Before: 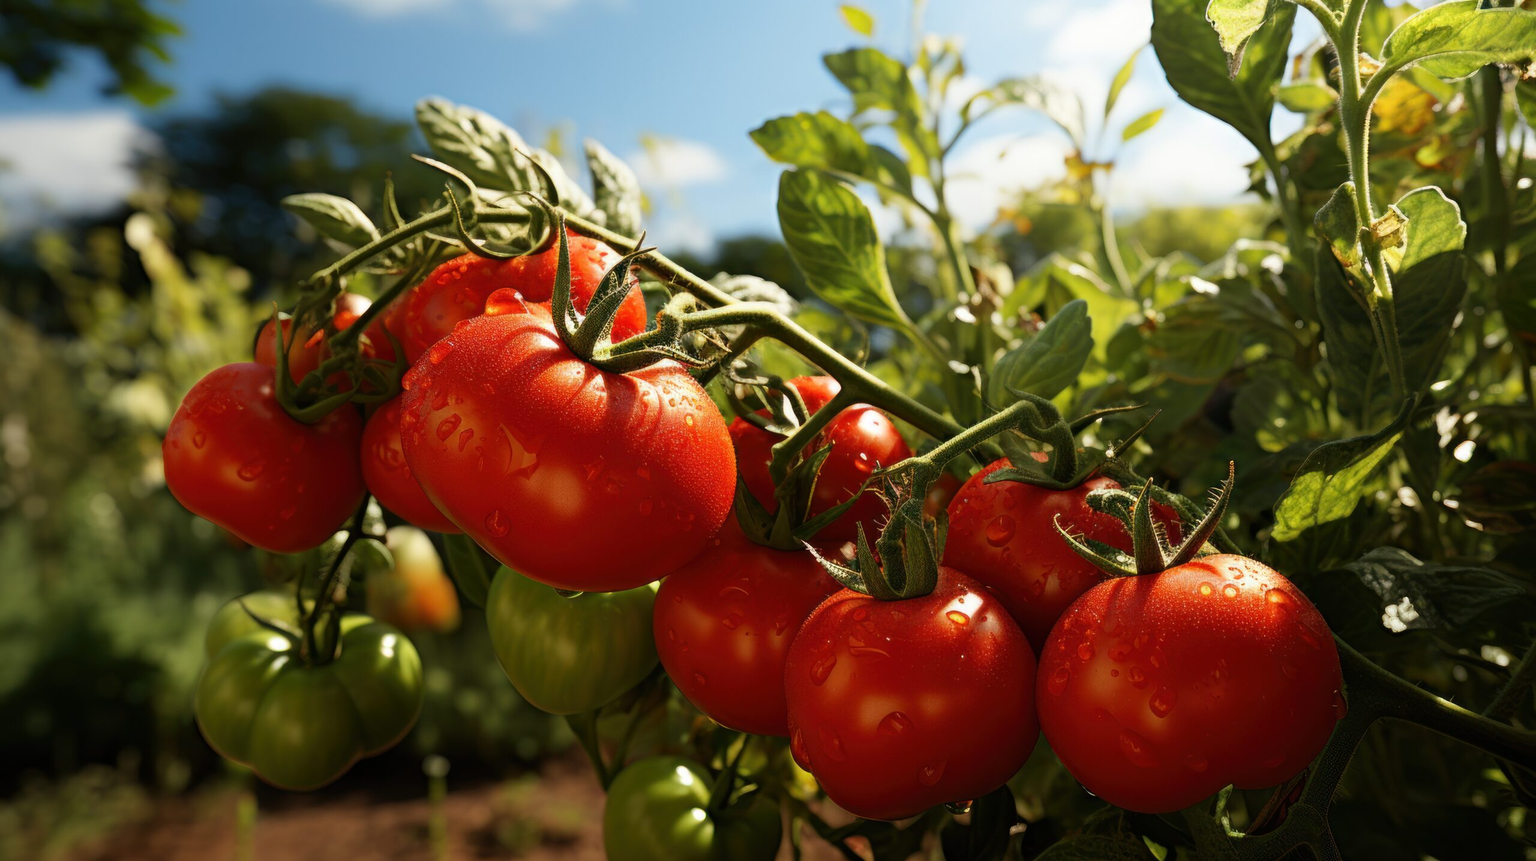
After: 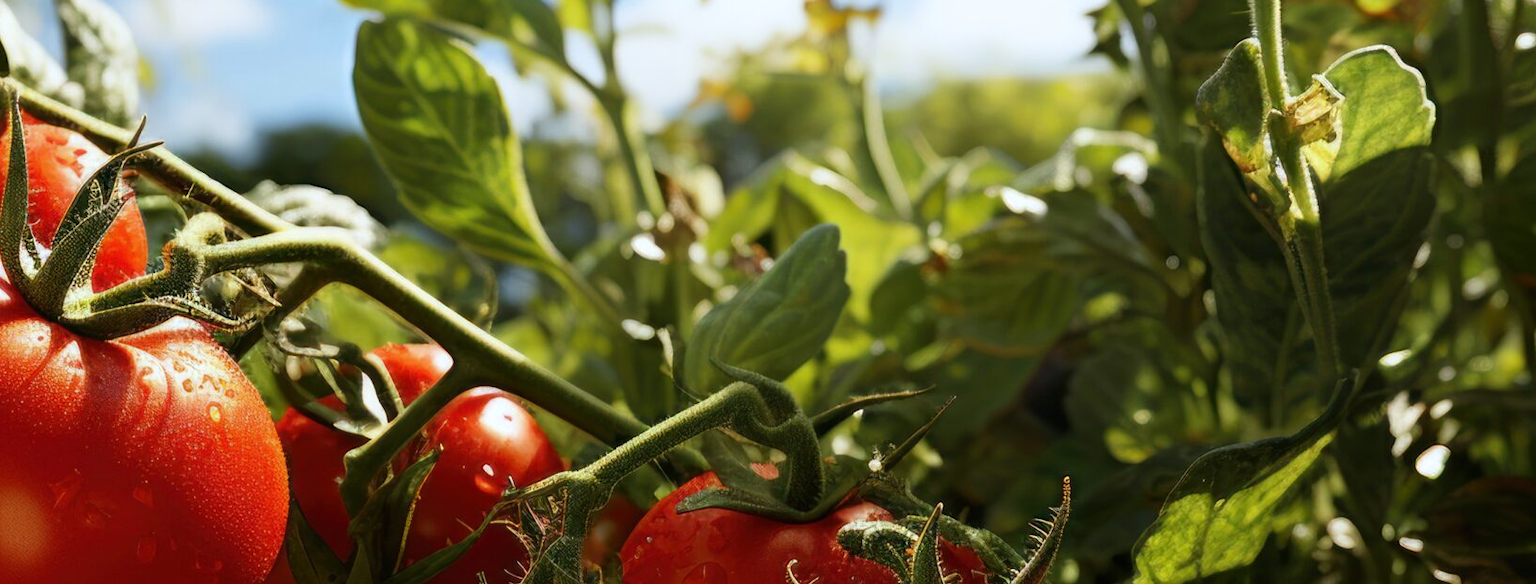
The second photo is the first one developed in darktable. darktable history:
white balance: red 0.967, blue 1.049
crop: left 36.005%, top 18.293%, right 0.31%, bottom 38.444%
